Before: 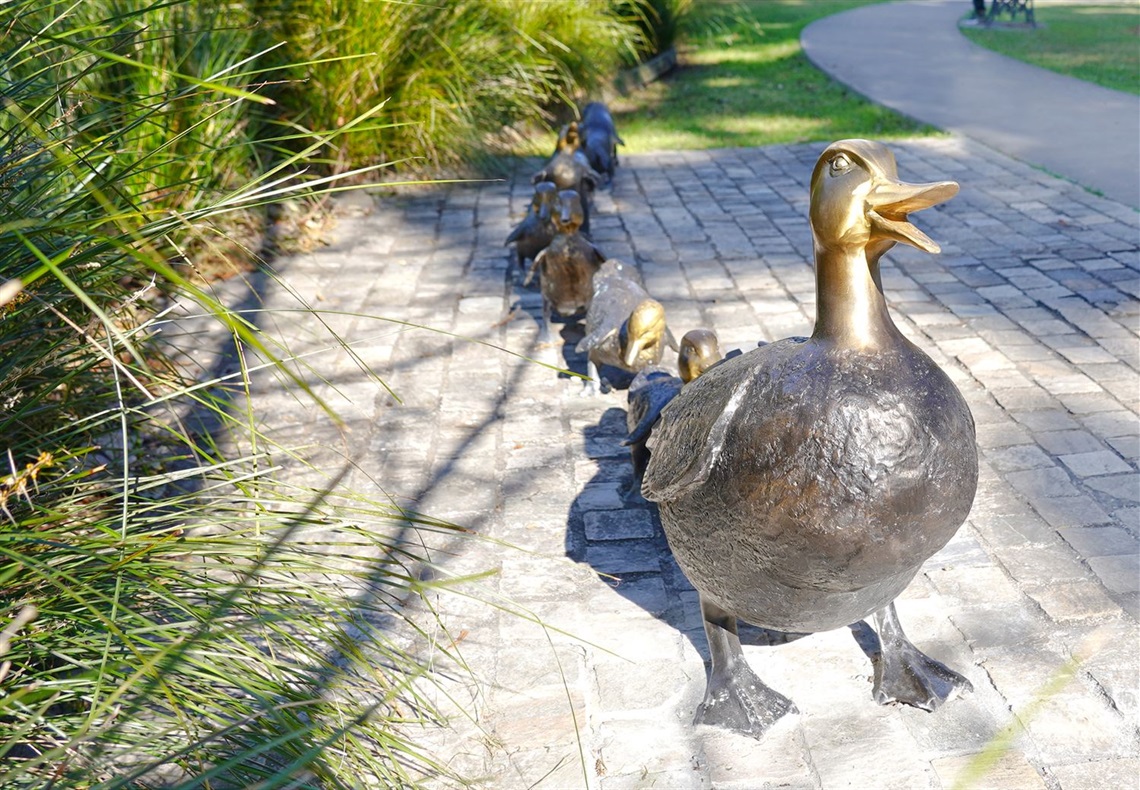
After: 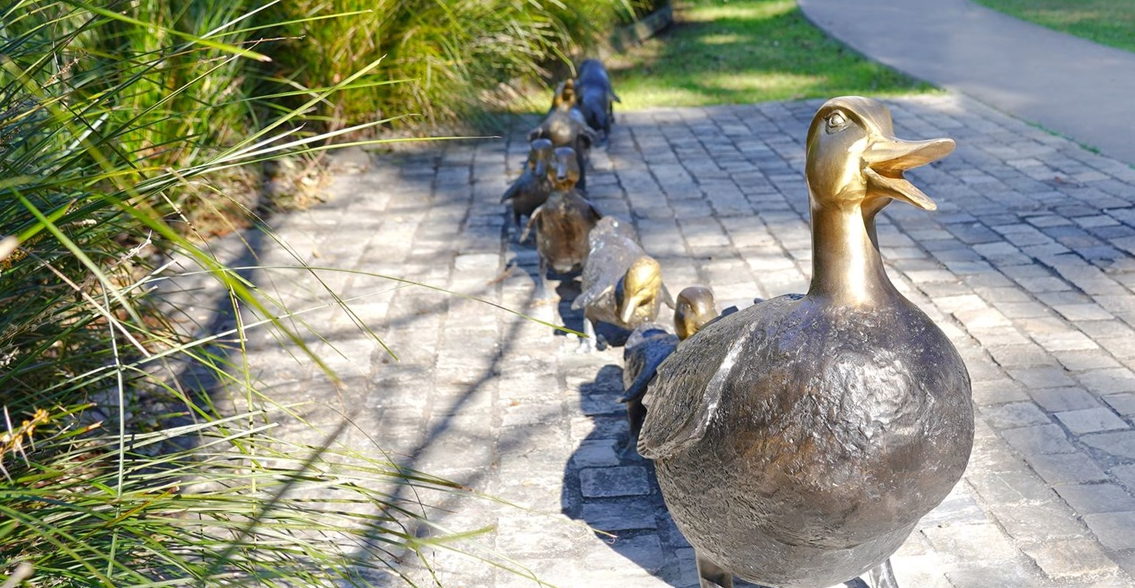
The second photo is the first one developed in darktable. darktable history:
crop: left 0.355%, top 5.478%, bottom 19.788%
